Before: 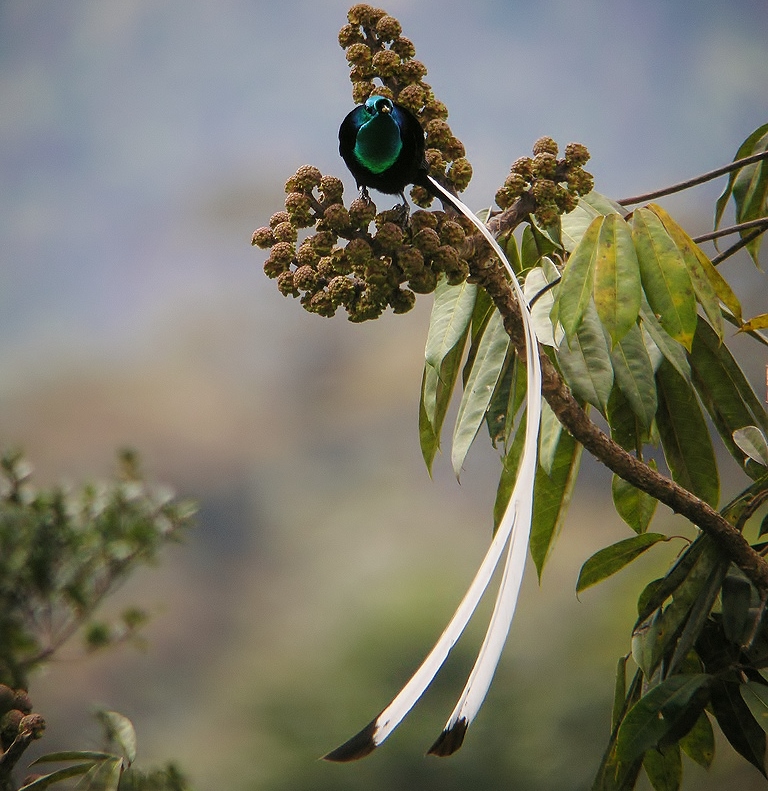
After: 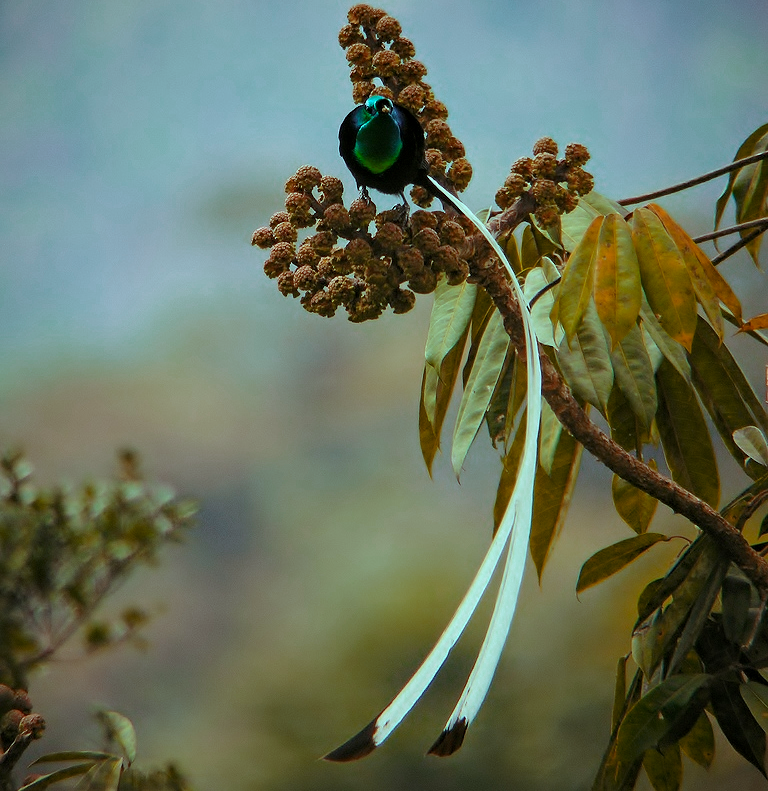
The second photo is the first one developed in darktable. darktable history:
color balance rgb: highlights gain › chroma 4.098%, highlights gain › hue 199.07°, perceptual saturation grading › global saturation 29.664%
color zones: curves: ch0 [(0, 0.299) (0.25, 0.383) (0.456, 0.352) (0.736, 0.571)]; ch1 [(0, 0.63) (0.151, 0.568) (0.254, 0.416) (0.47, 0.558) (0.732, 0.37) (0.909, 0.492)]; ch2 [(0.004, 0.604) (0.158, 0.443) (0.257, 0.403) (0.761, 0.468)]
contrast equalizer: octaves 7, y [[0.5, 0.5, 0.544, 0.569, 0.5, 0.5], [0.5 ×6], [0.5 ×6], [0 ×6], [0 ×6]]
